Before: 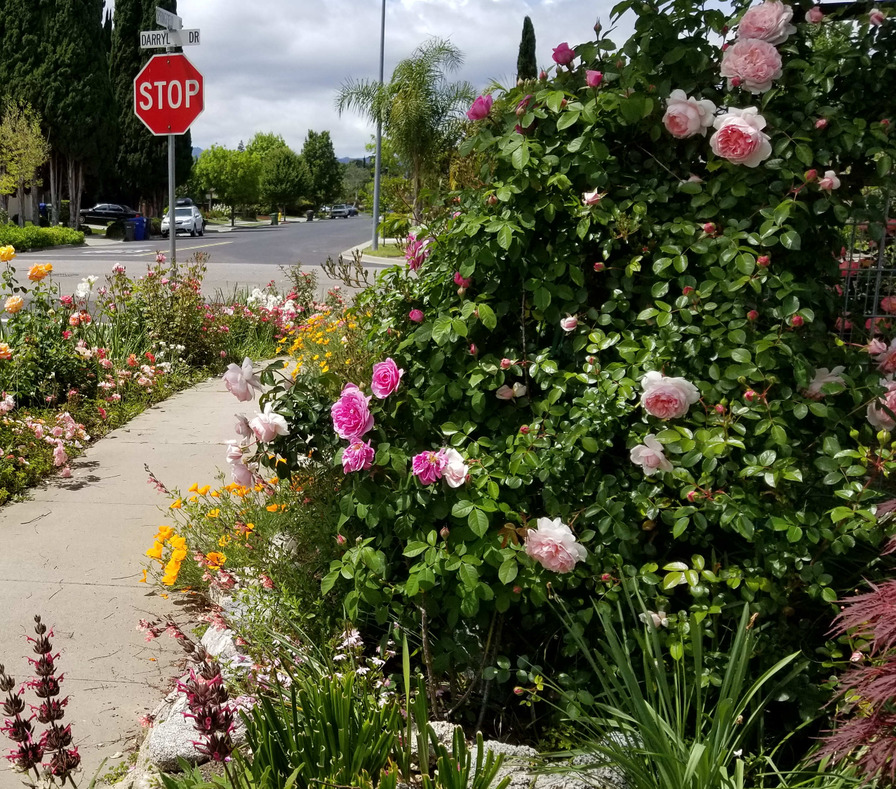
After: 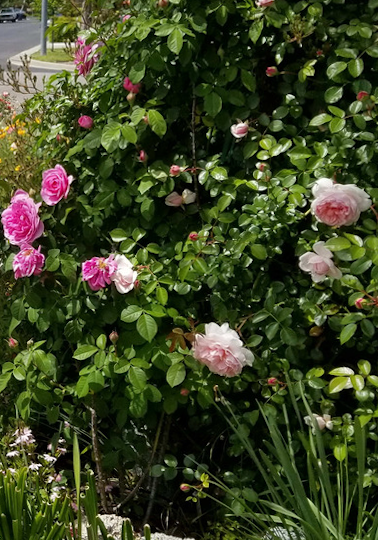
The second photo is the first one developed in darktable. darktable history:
crop: left 35.432%, top 26.233%, right 20.145%, bottom 3.432%
rotate and perspective: rotation 0.074°, lens shift (vertical) 0.096, lens shift (horizontal) -0.041, crop left 0.043, crop right 0.952, crop top 0.024, crop bottom 0.979
